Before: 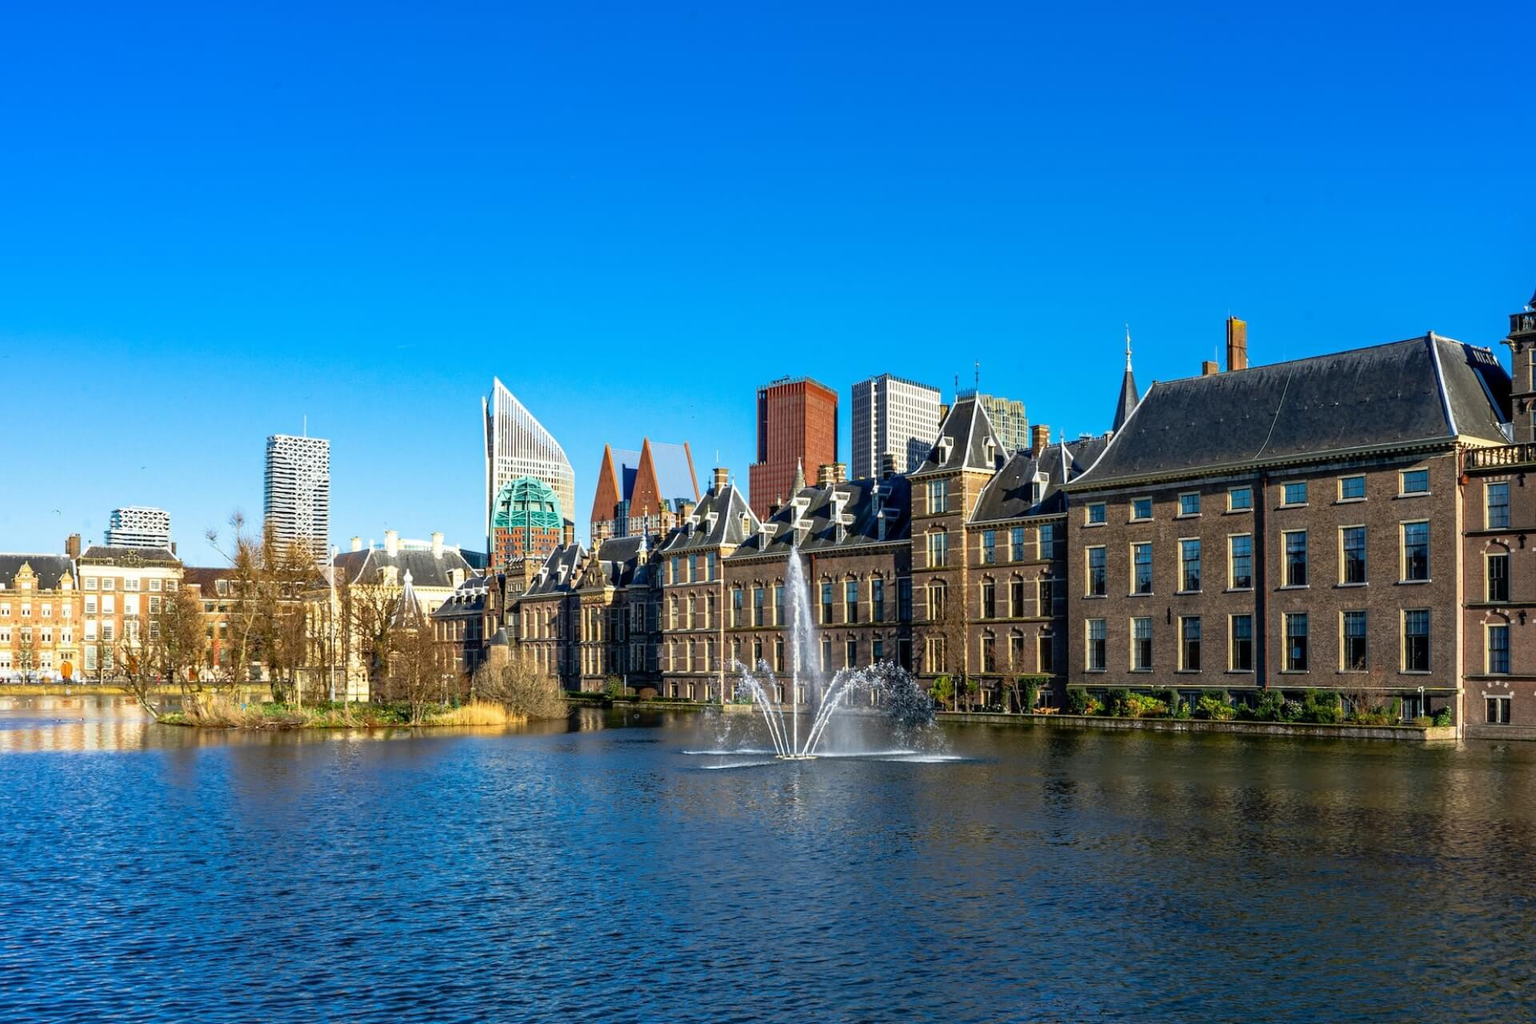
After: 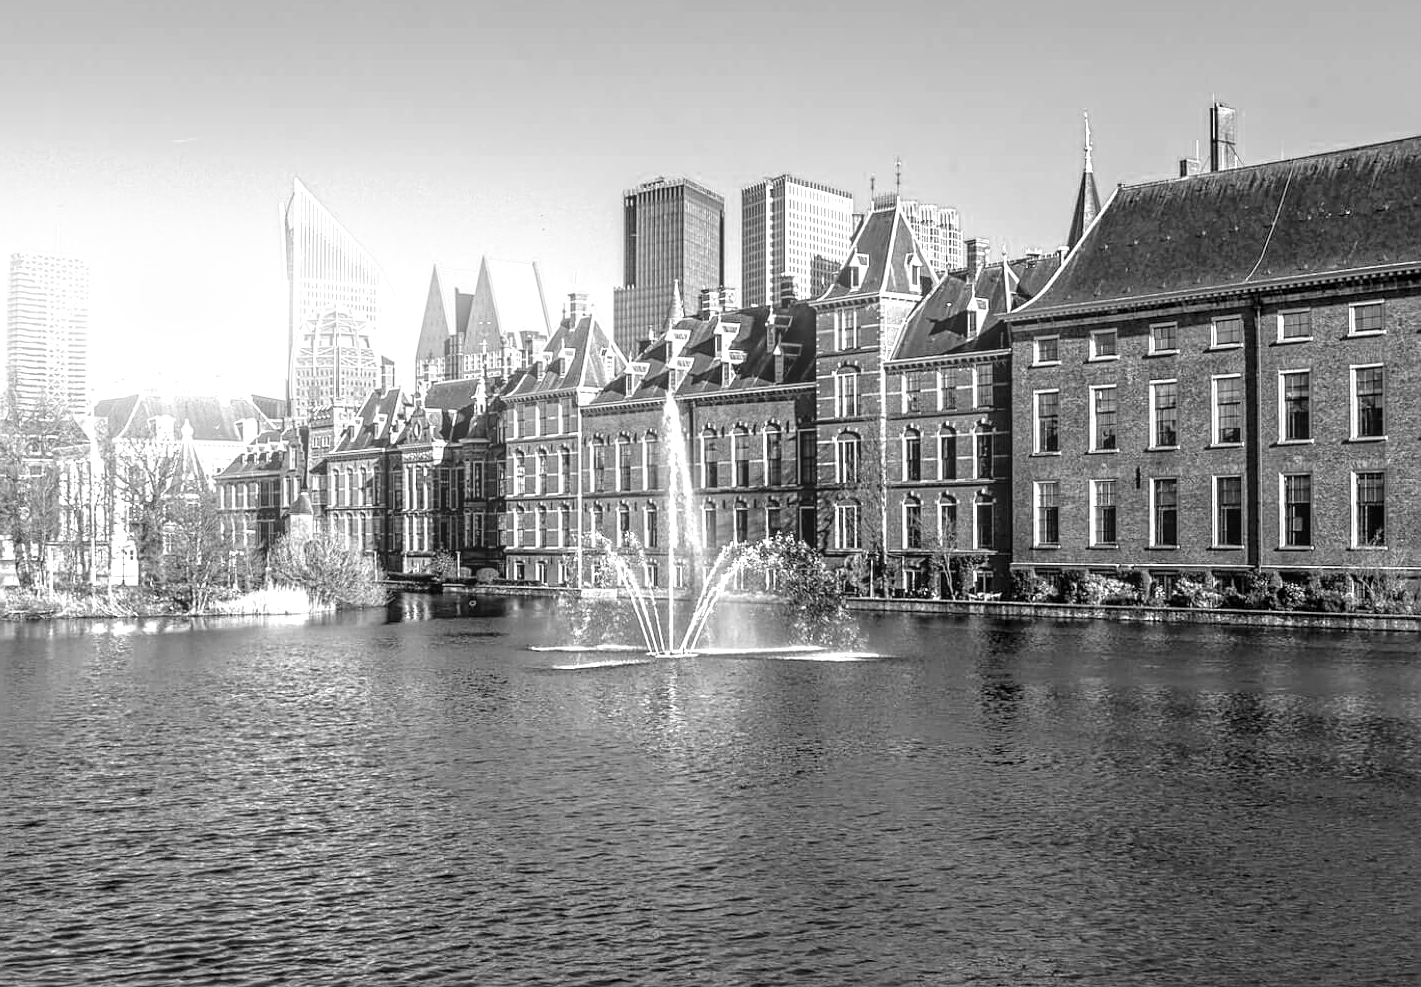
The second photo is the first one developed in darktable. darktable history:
exposure: exposure 1 EV, compensate highlight preservation false
local contrast: on, module defaults
color balance: output saturation 110%
sharpen: on, module defaults
monochrome: a 16.01, b -2.65, highlights 0.52
crop: left 16.871%, top 22.857%, right 9.116%
bloom: size 13.65%, threshold 98.39%, strength 4.82%
